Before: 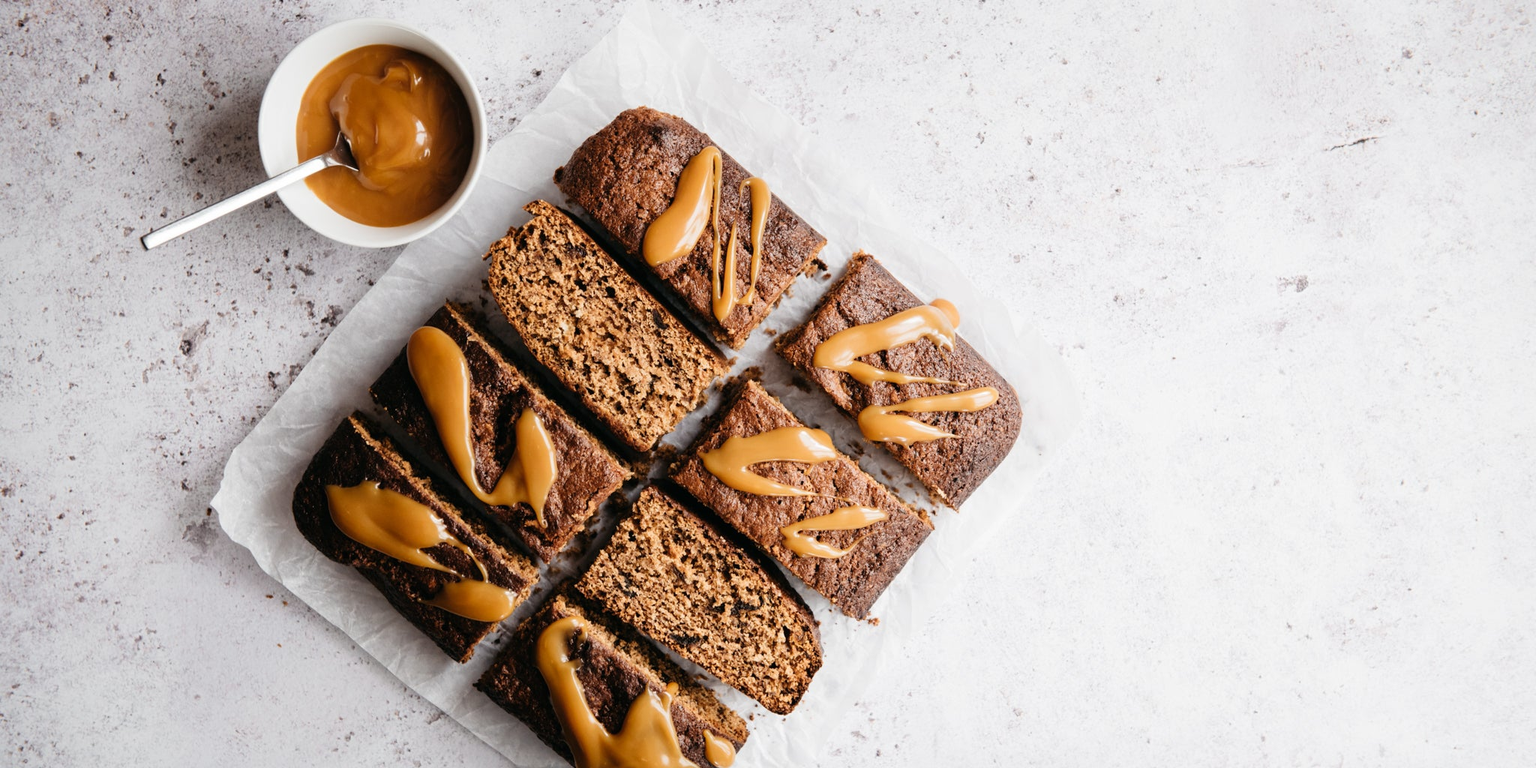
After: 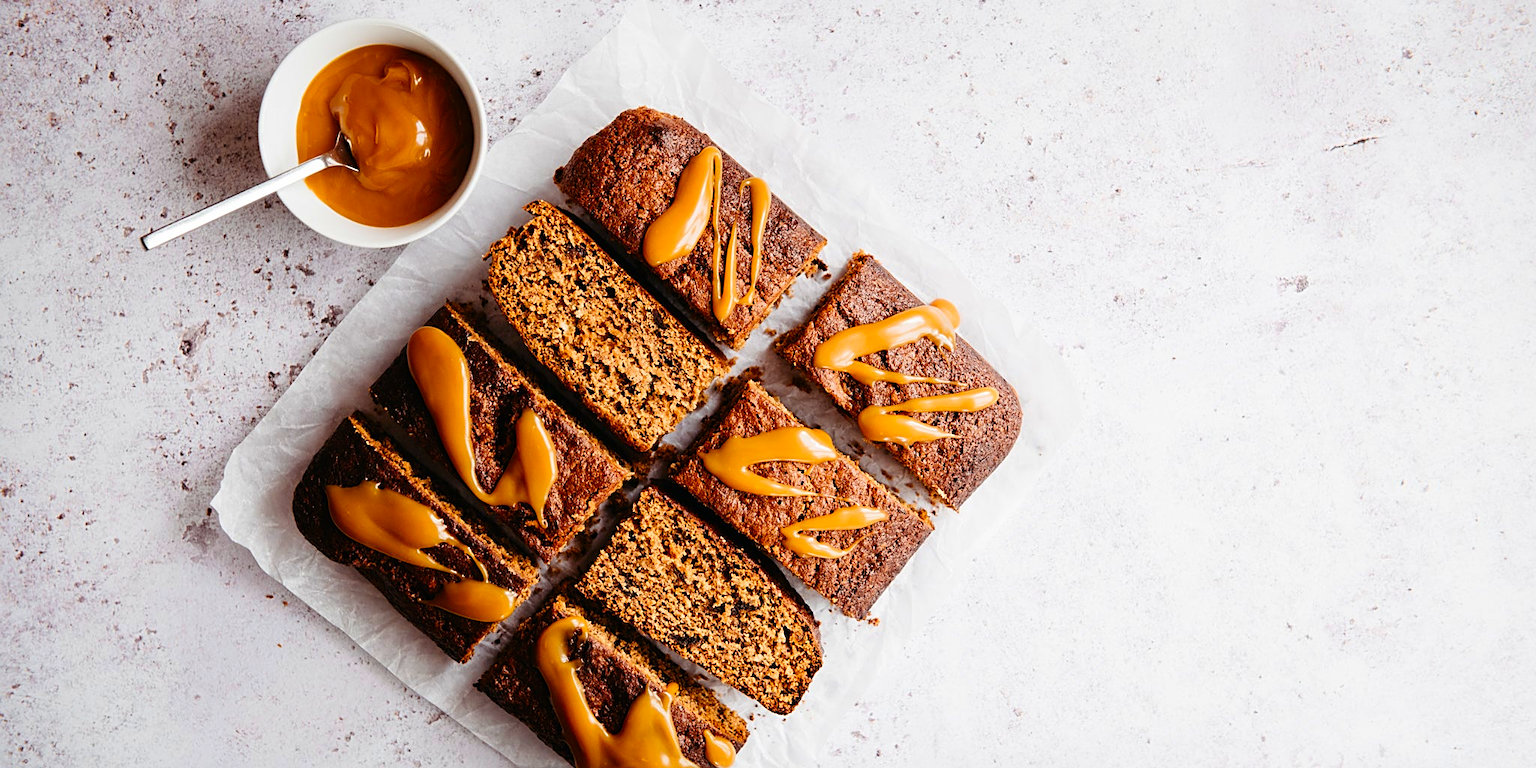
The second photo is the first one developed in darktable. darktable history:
contrast brightness saturation: contrast 0.089, saturation 0.277
color balance rgb: shadows lift › chroma 4.63%, shadows lift › hue 25.78°, perceptual saturation grading › global saturation 19.339%
sharpen: on, module defaults
